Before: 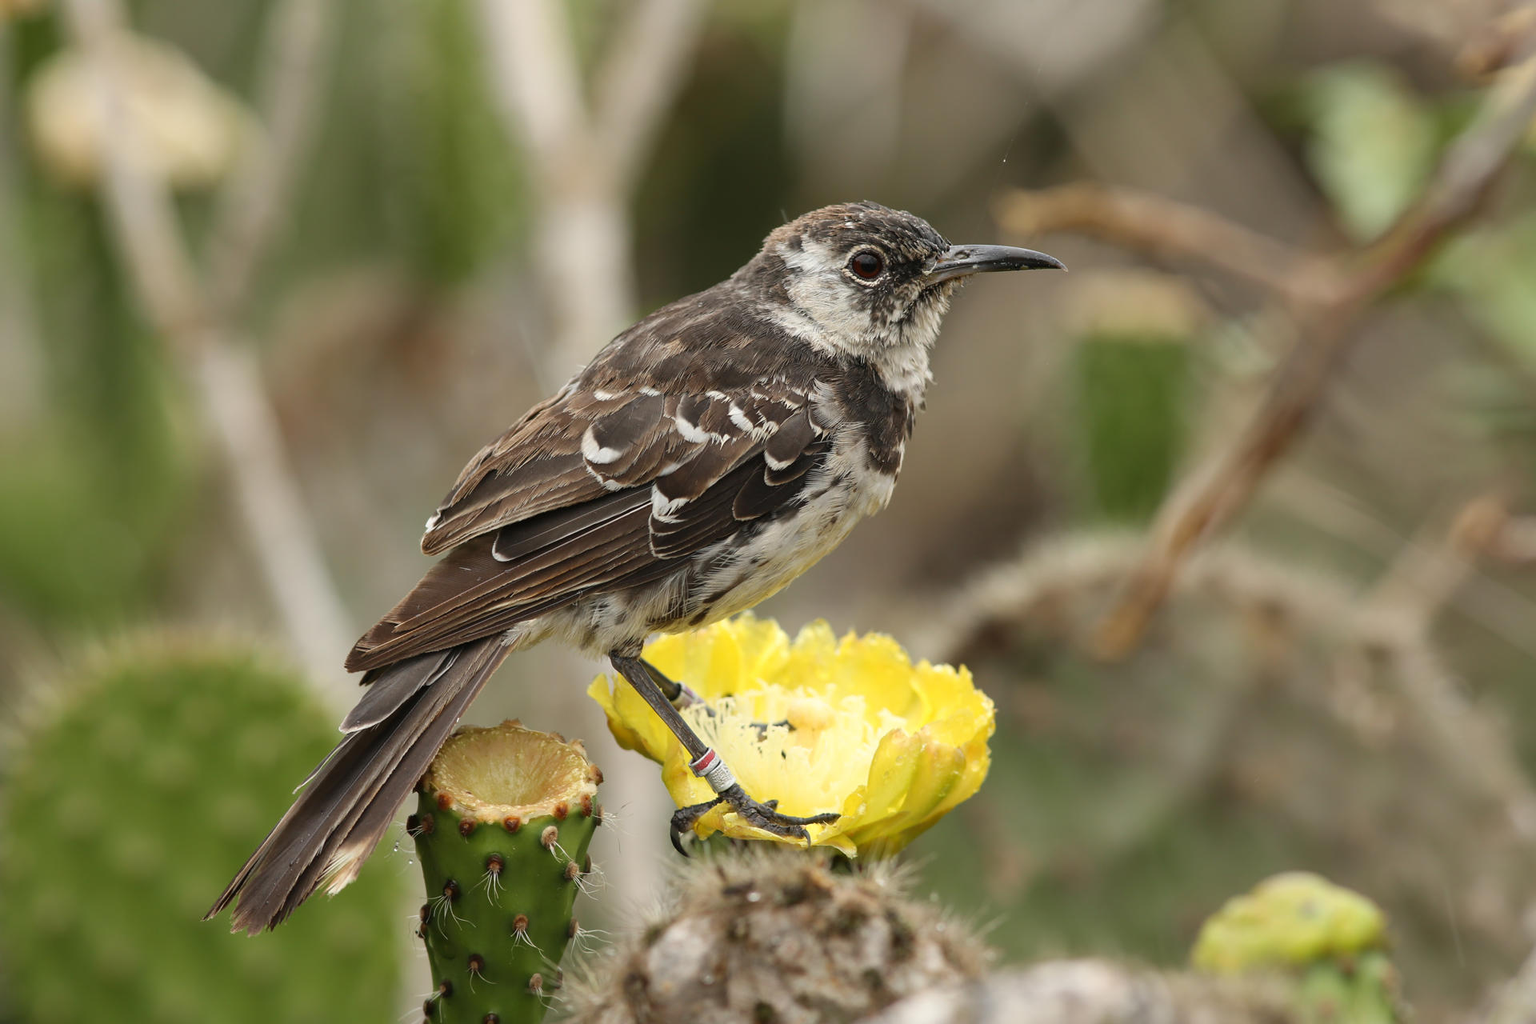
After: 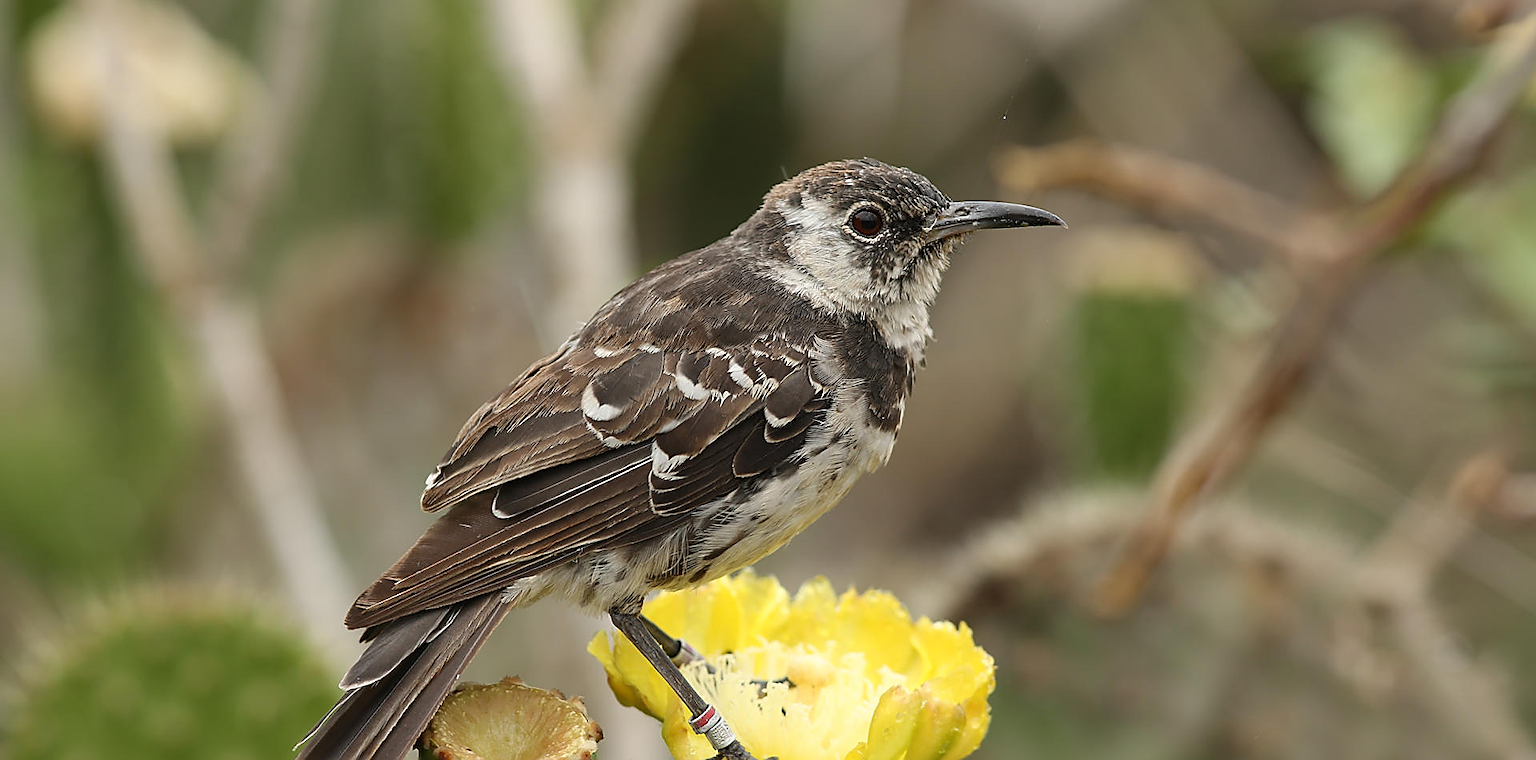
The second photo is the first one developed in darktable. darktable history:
sharpen: radius 1.402, amount 1.256, threshold 0.815
crop: top 4.228%, bottom 21.464%
